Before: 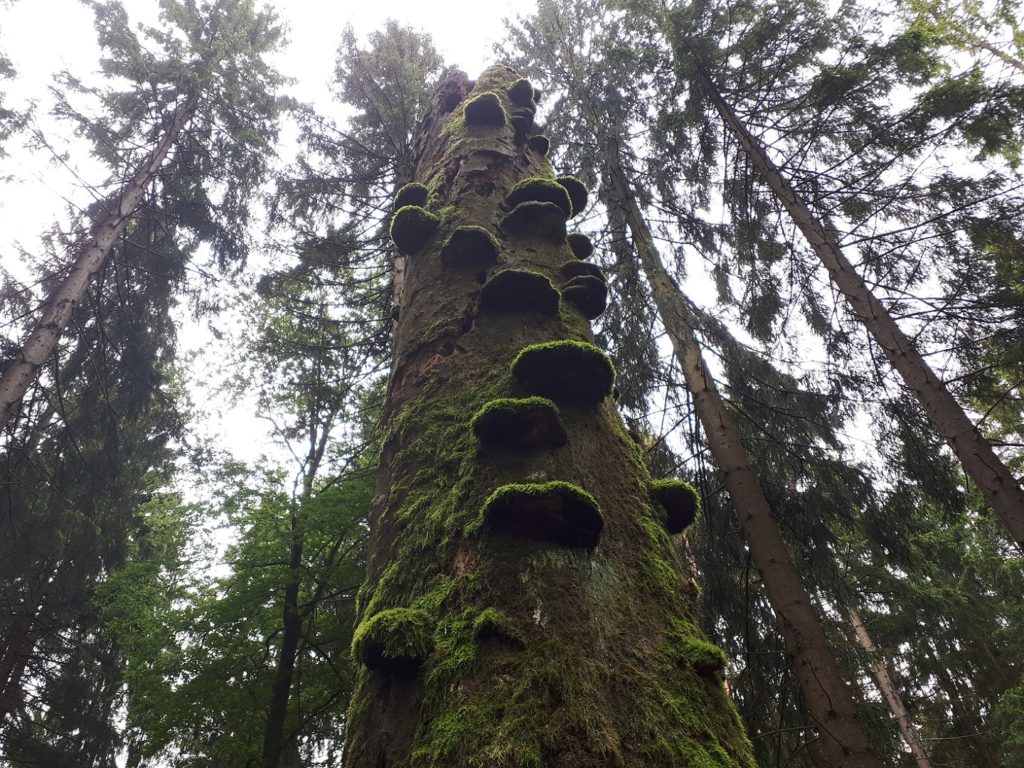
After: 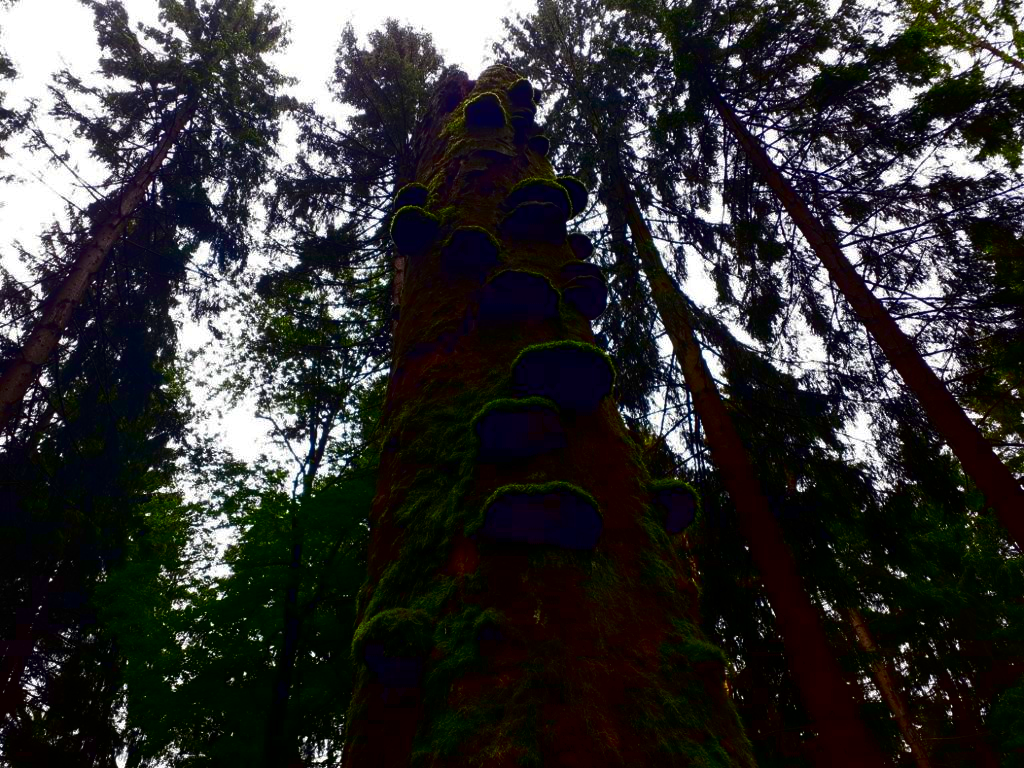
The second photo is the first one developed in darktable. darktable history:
contrast brightness saturation: brightness -0.987, saturation 0.992
